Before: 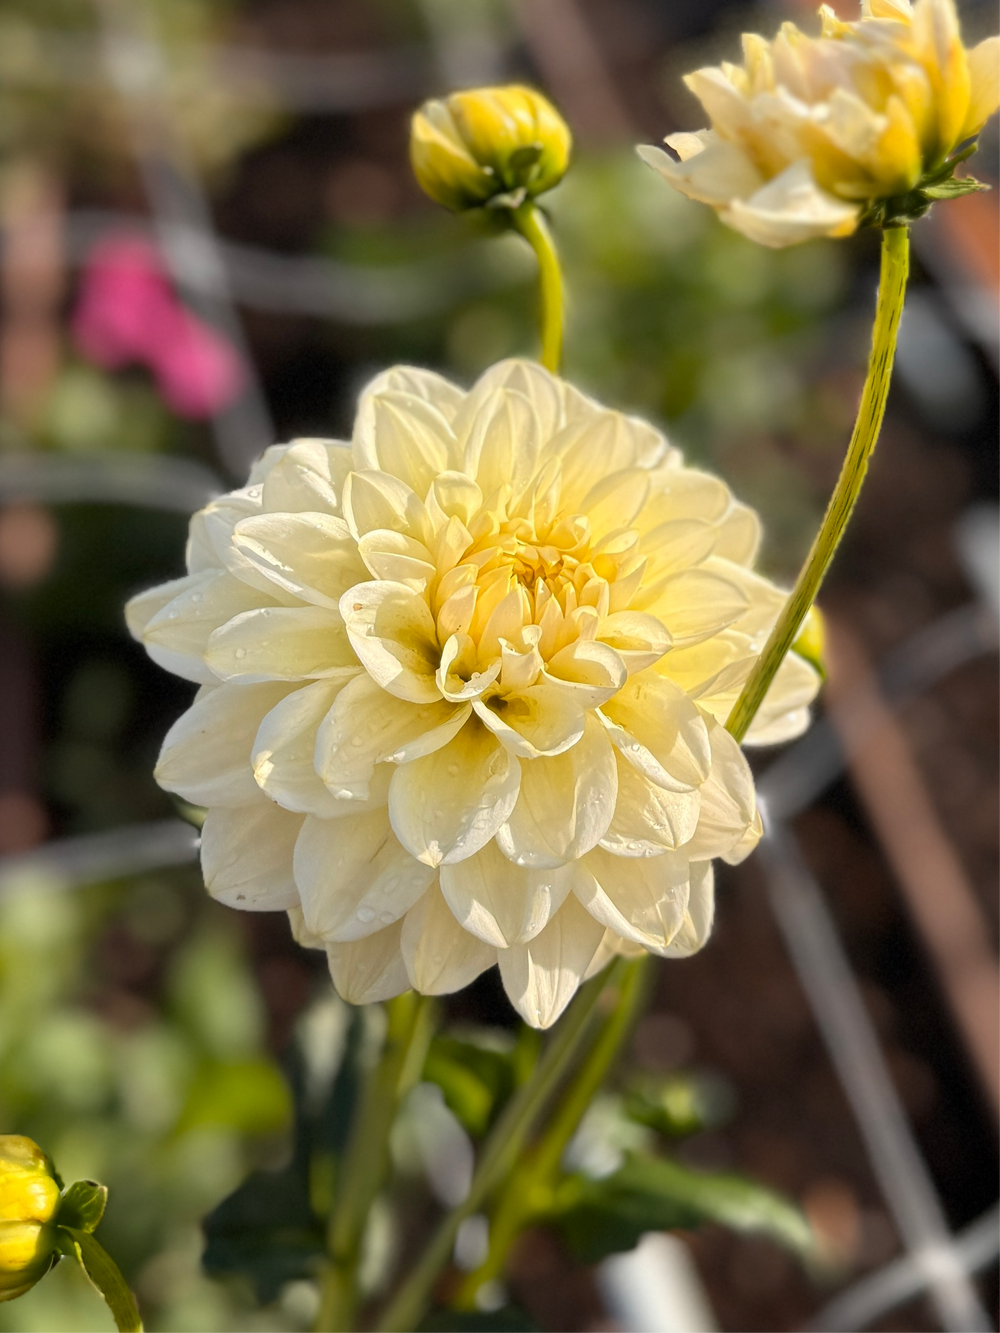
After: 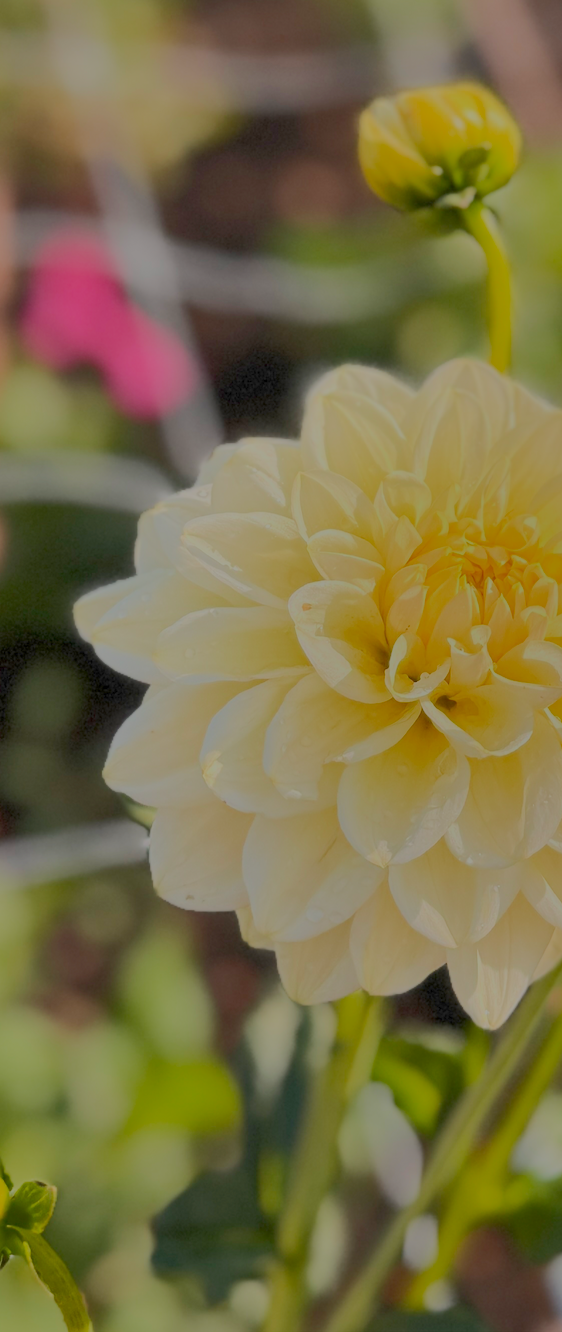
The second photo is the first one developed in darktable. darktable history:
rgb curve: curves: ch0 [(0, 0) (0.284, 0.292) (0.505, 0.644) (1, 1)]; ch1 [(0, 0) (0.284, 0.292) (0.505, 0.644) (1, 1)]; ch2 [(0, 0) (0.284, 0.292) (0.505, 0.644) (1, 1)], compensate middle gray true
shadows and highlights: white point adjustment -3.64, highlights -63.34, highlights color adjustment 42%, soften with gaussian
filmic rgb: black relative exposure -16 EV, white relative exposure 8 EV, threshold 3 EV, hardness 4.17, latitude 50%, contrast 0.5, color science v5 (2021), contrast in shadows safe, contrast in highlights safe, enable highlight reconstruction true
exposure: exposure 0.2 EV, compensate highlight preservation false
crop: left 5.114%, right 38.589%
